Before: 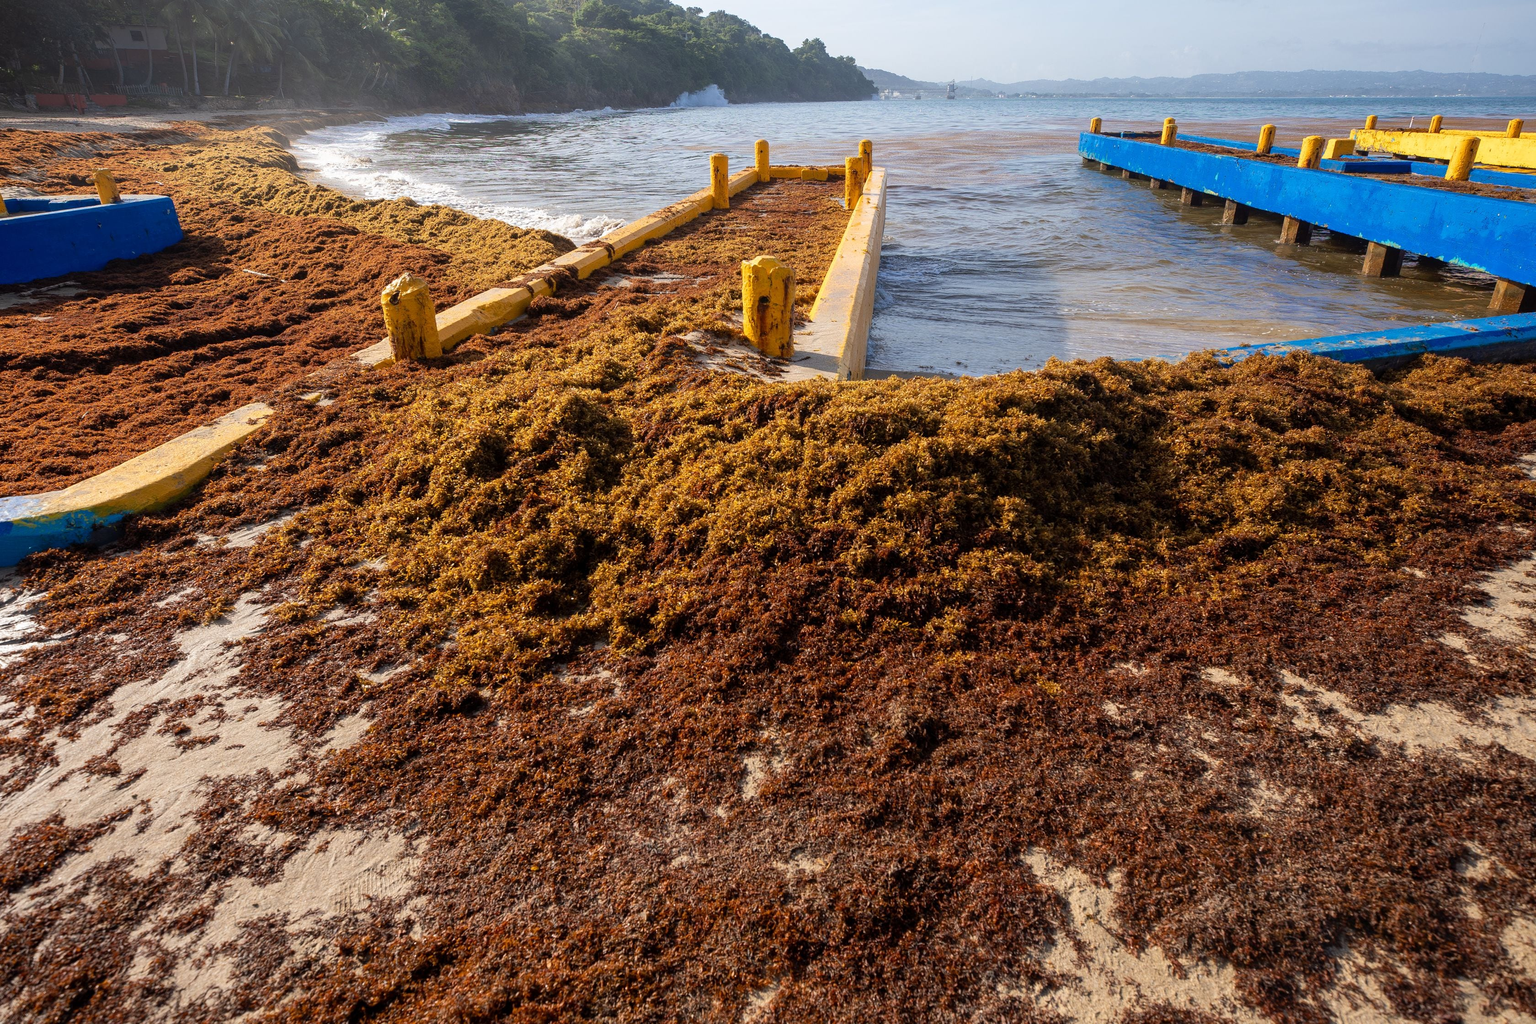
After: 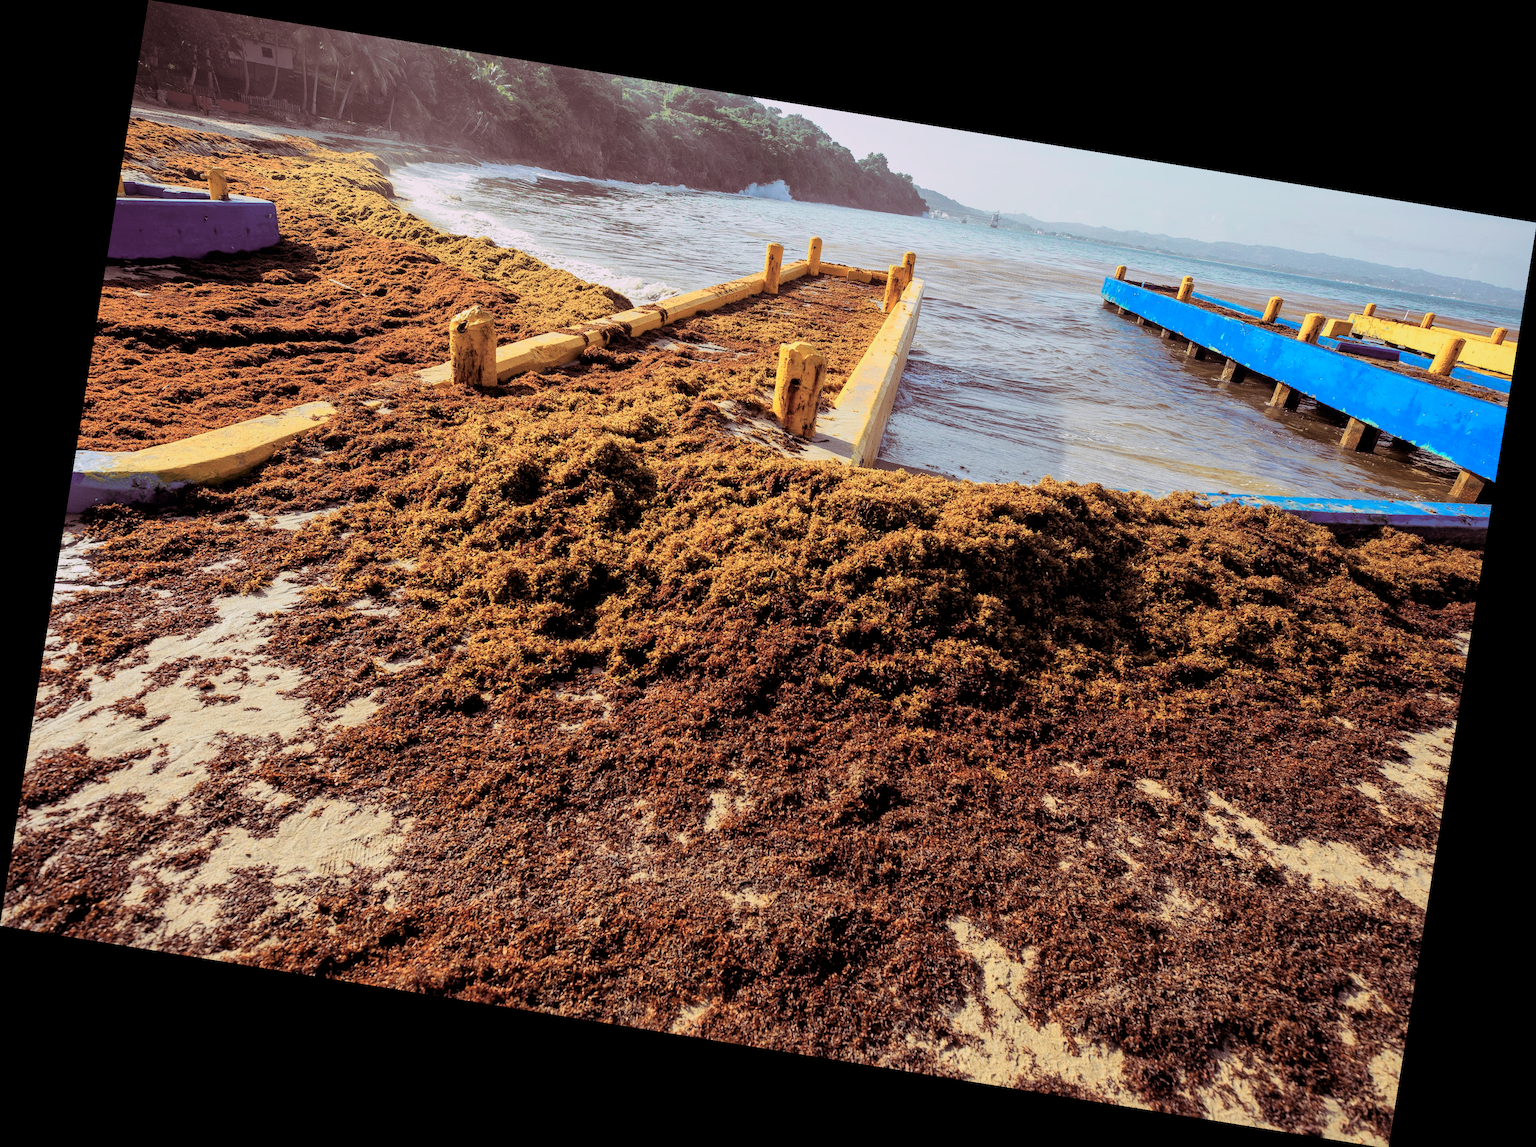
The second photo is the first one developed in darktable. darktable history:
split-toning: highlights › hue 298.8°, highlights › saturation 0.73, compress 41.76%
local contrast: mode bilateral grid, contrast 20, coarseness 50, detail 132%, midtone range 0.2
tone curve: curves: ch0 [(0, 0) (0.048, 0.024) (0.099, 0.082) (0.227, 0.255) (0.407, 0.482) (0.543, 0.634) (0.719, 0.77) (0.837, 0.843) (1, 0.906)]; ch1 [(0, 0) (0.3, 0.268) (0.404, 0.374) (0.475, 0.463) (0.501, 0.499) (0.514, 0.502) (0.551, 0.541) (0.643, 0.648) (0.682, 0.674) (0.802, 0.812) (1, 1)]; ch2 [(0, 0) (0.259, 0.207) (0.323, 0.311) (0.364, 0.368) (0.442, 0.461) (0.498, 0.498) (0.531, 0.528) (0.581, 0.602) (0.629, 0.659) (0.768, 0.728) (1, 1)], color space Lab, independent channels, preserve colors none
rotate and perspective: rotation 9.12°, automatic cropping off
